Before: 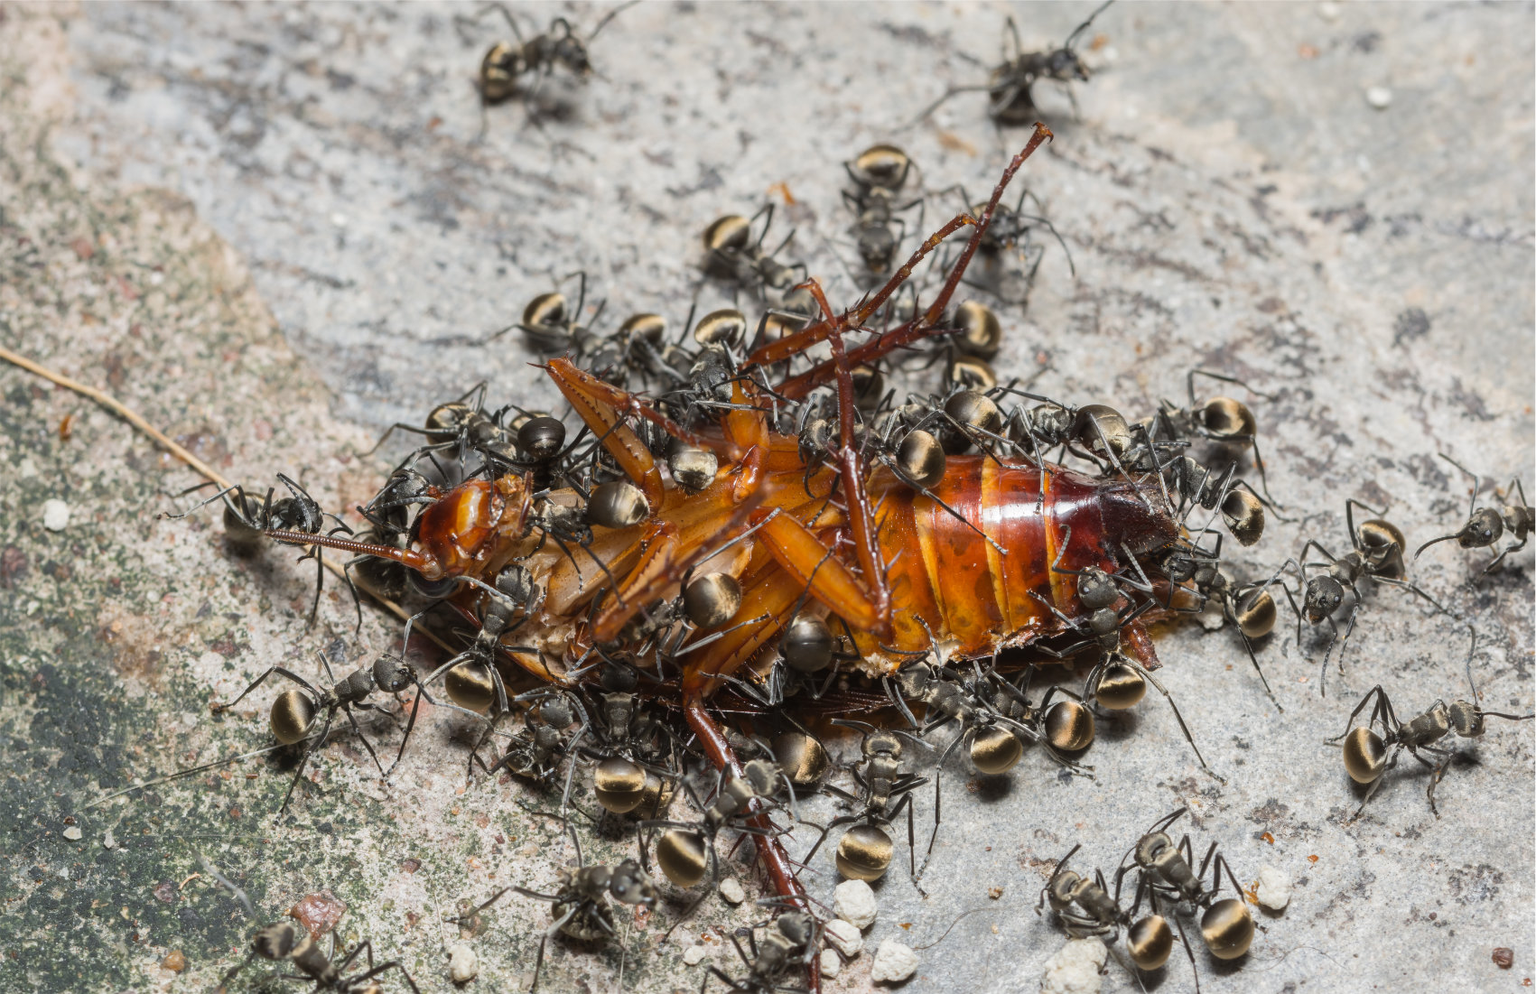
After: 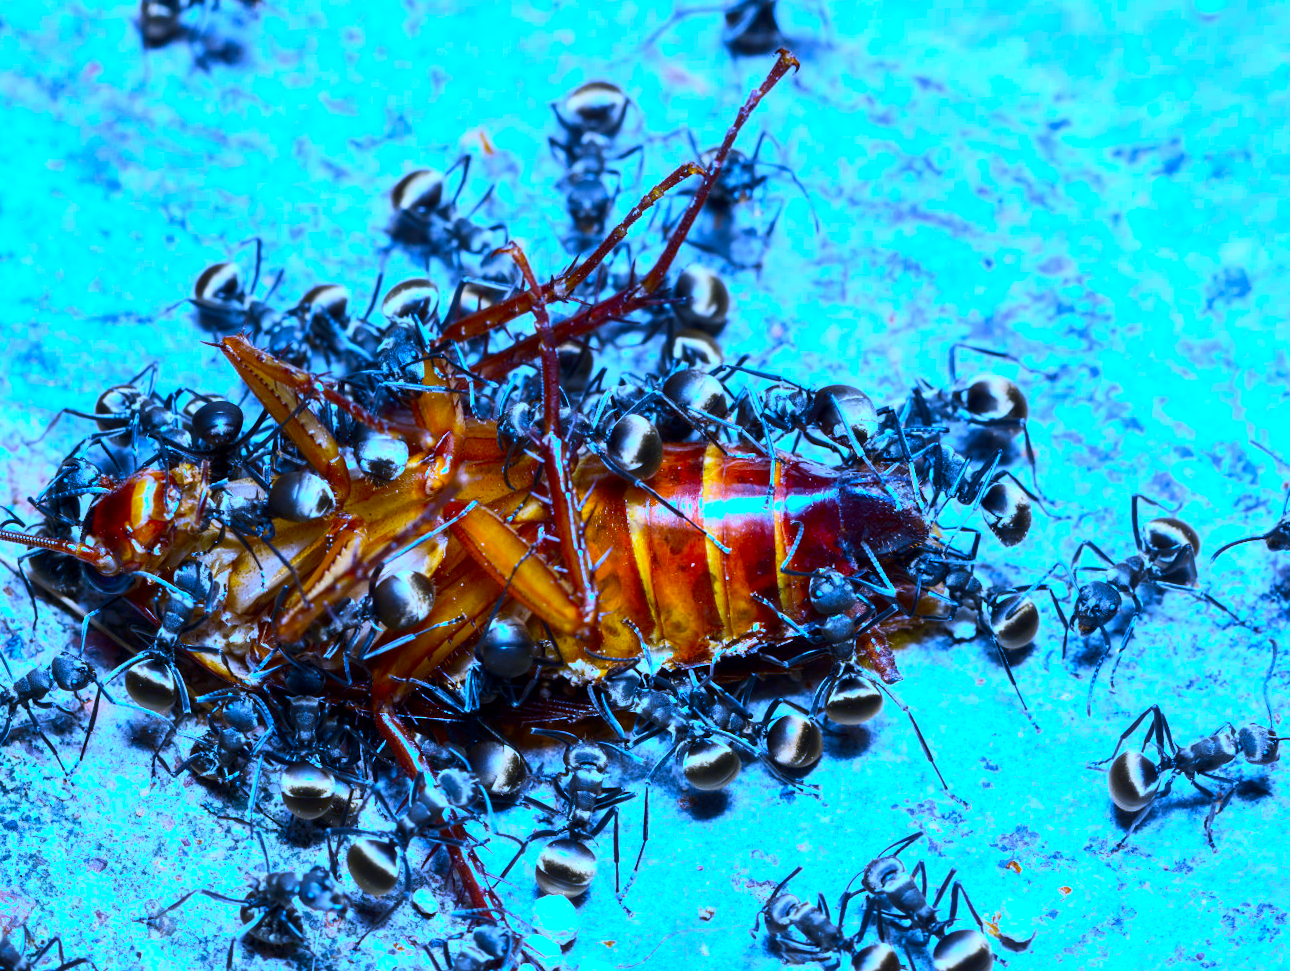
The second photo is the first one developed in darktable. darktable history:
rotate and perspective: rotation 0.062°, lens shift (vertical) 0.115, lens shift (horizontal) -0.133, crop left 0.047, crop right 0.94, crop top 0.061, crop bottom 0.94
white balance: red 0.766, blue 1.537
crop and rotate: left 17.959%, top 5.771%, right 1.742%
tone equalizer: on, module defaults
exposure: black level correction 0.005, exposure 0.417 EV, compensate highlight preservation false
contrast brightness saturation: contrast 0.26, brightness 0.02, saturation 0.87
